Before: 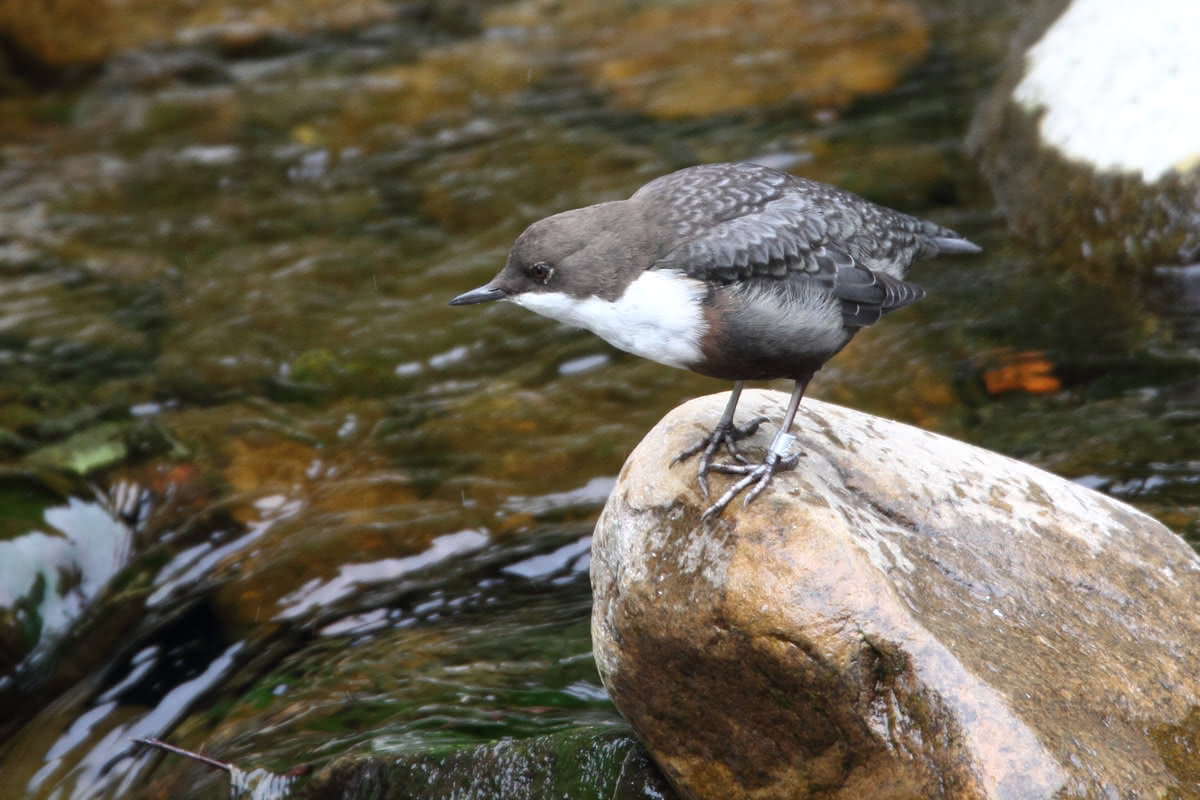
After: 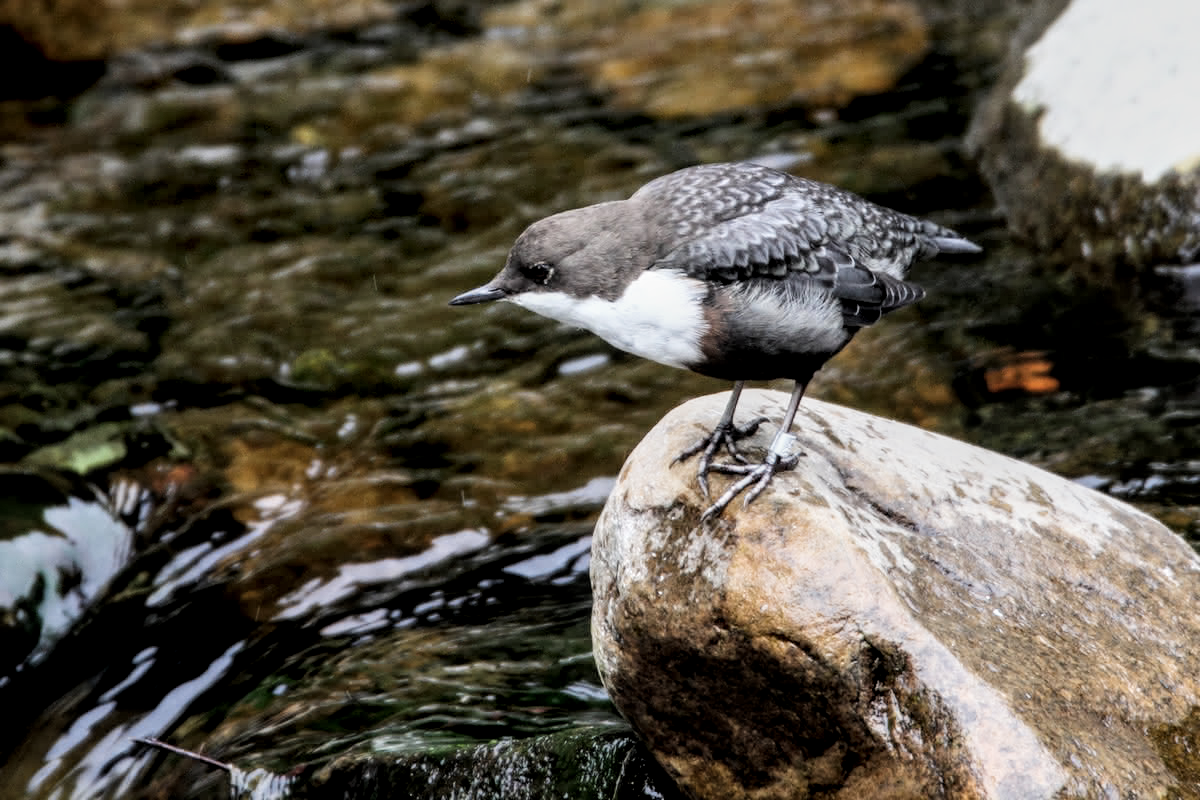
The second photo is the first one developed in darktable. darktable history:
local contrast: detail 142%
filmic rgb: black relative exposure -5.05 EV, white relative exposure 3.51 EV, hardness 3.17, contrast 1.3, highlights saturation mix -49.98%
tone equalizer: edges refinement/feathering 500, mask exposure compensation -1.57 EV, preserve details no
